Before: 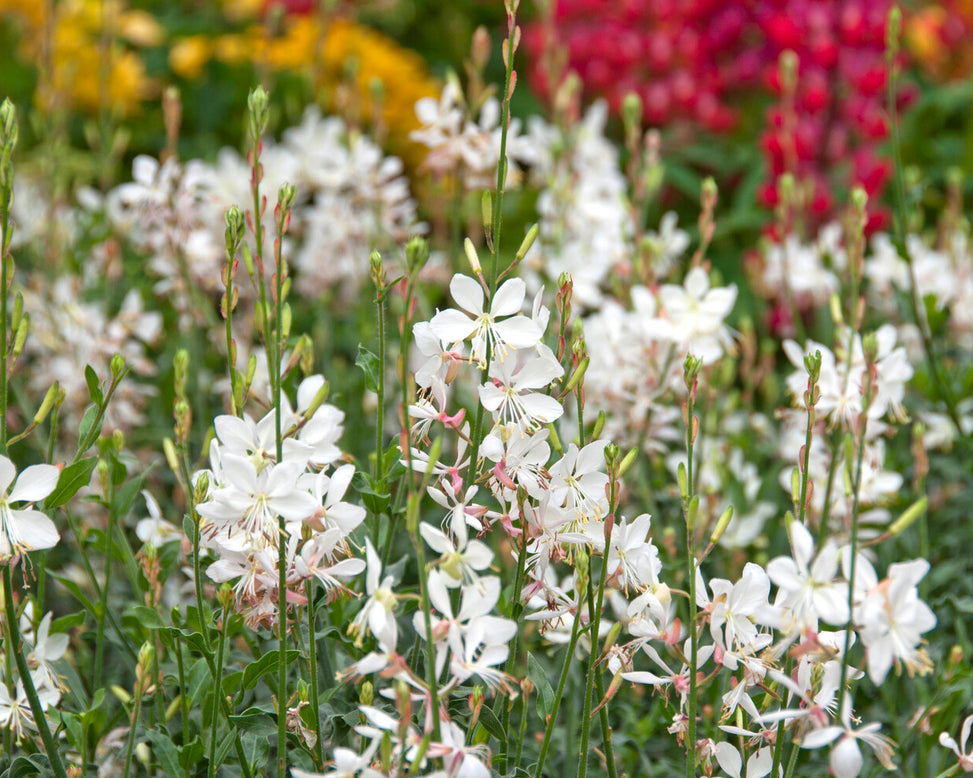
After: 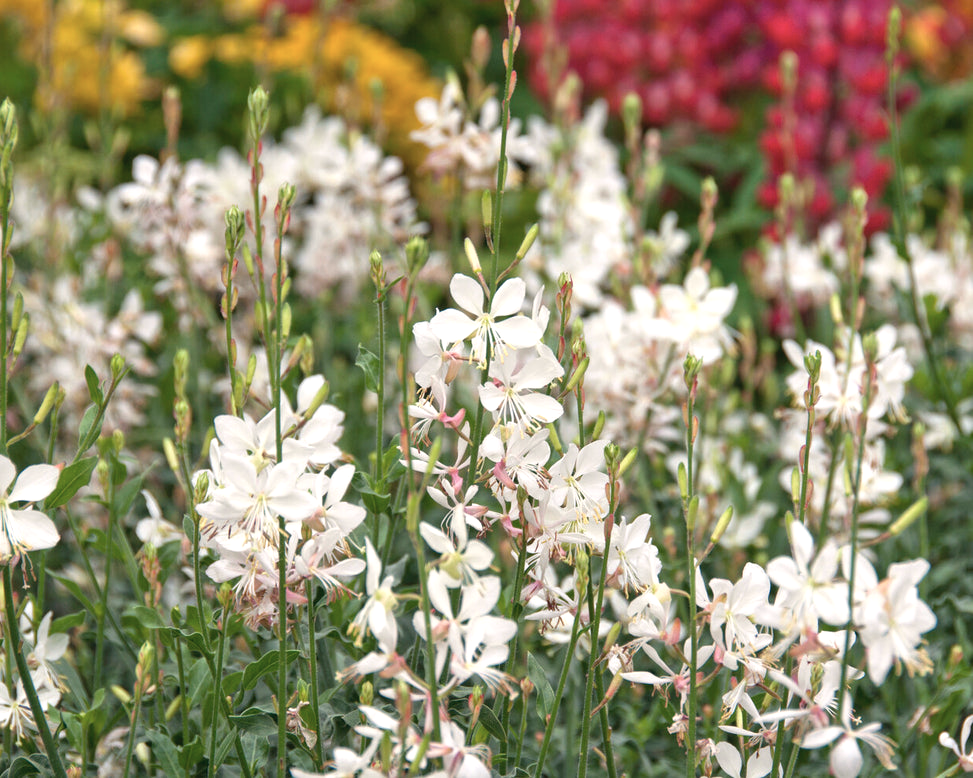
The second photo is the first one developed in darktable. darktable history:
levels: levels [0, 0.476, 0.951]
color correction: highlights a* 2.91, highlights b* 5.03, shadows a* -2.12, shadows b* -4.88, saturation 0.812
